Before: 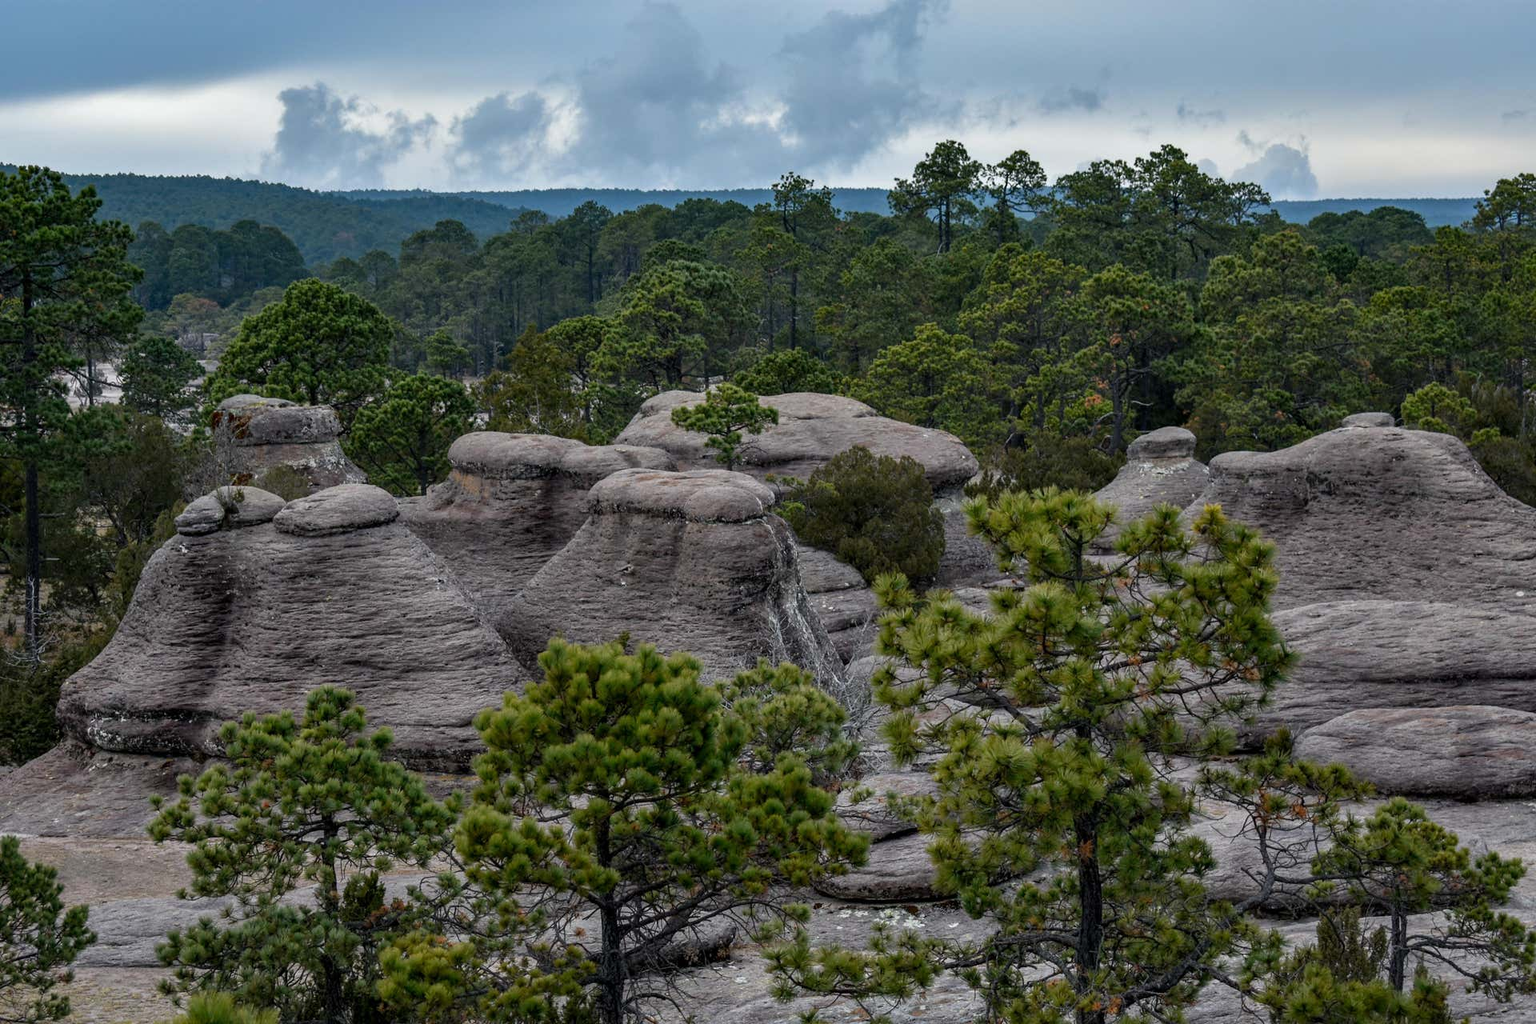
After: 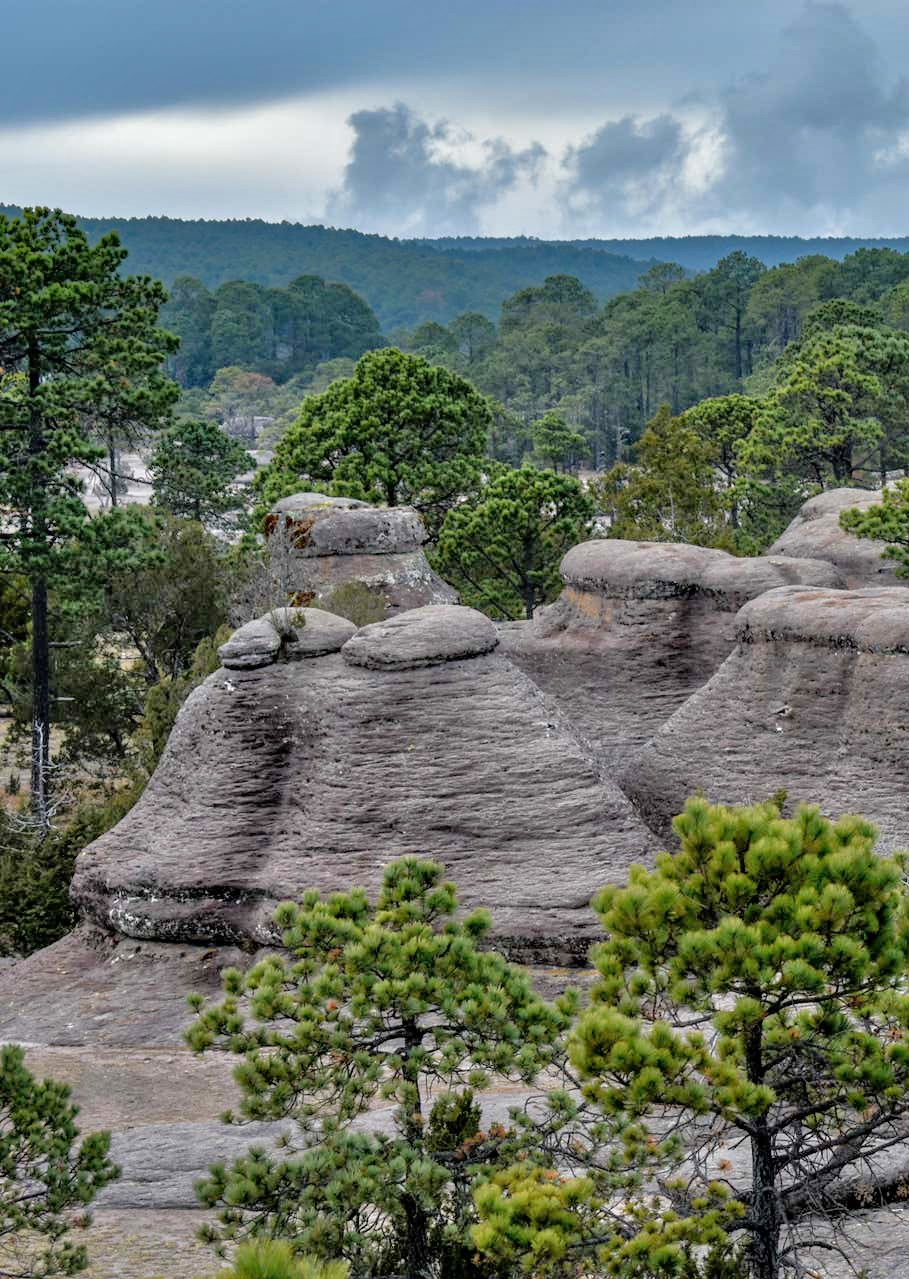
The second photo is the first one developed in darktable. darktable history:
tone equalizer: -7 EV 0.145 EV, -6 EV 0.613 EV, -5 EV 1.11 EV, -4 EV 1.36 EV, -3 EV 1.15 EV, -2 EV 0.6 EV, -1 EV 0.15 EV
crop and rotate: left 0.042%, top 0%, right 52.596%
shadows and highlights: white point adjustment 0.91, soften with gaussian
